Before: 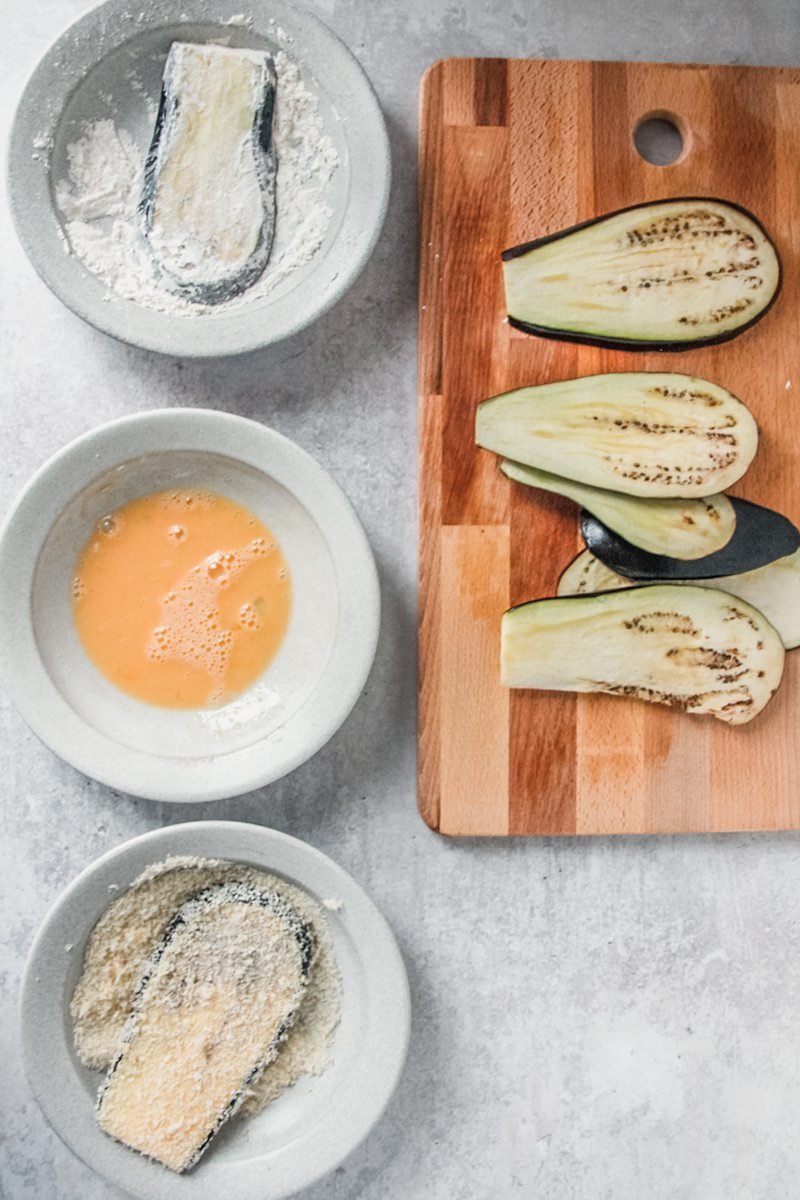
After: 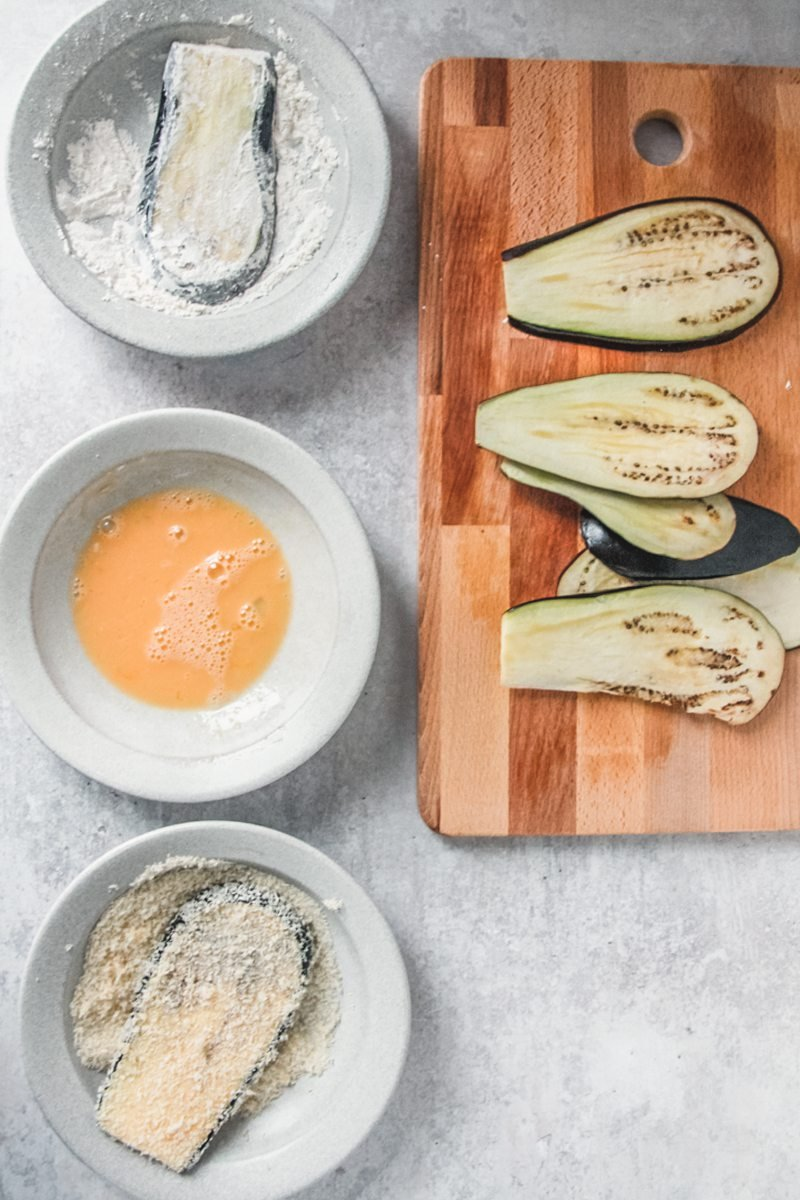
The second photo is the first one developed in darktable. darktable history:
exposure: black level correction -0.005, exposure 0.052 EV, compensate highlight preservation false
